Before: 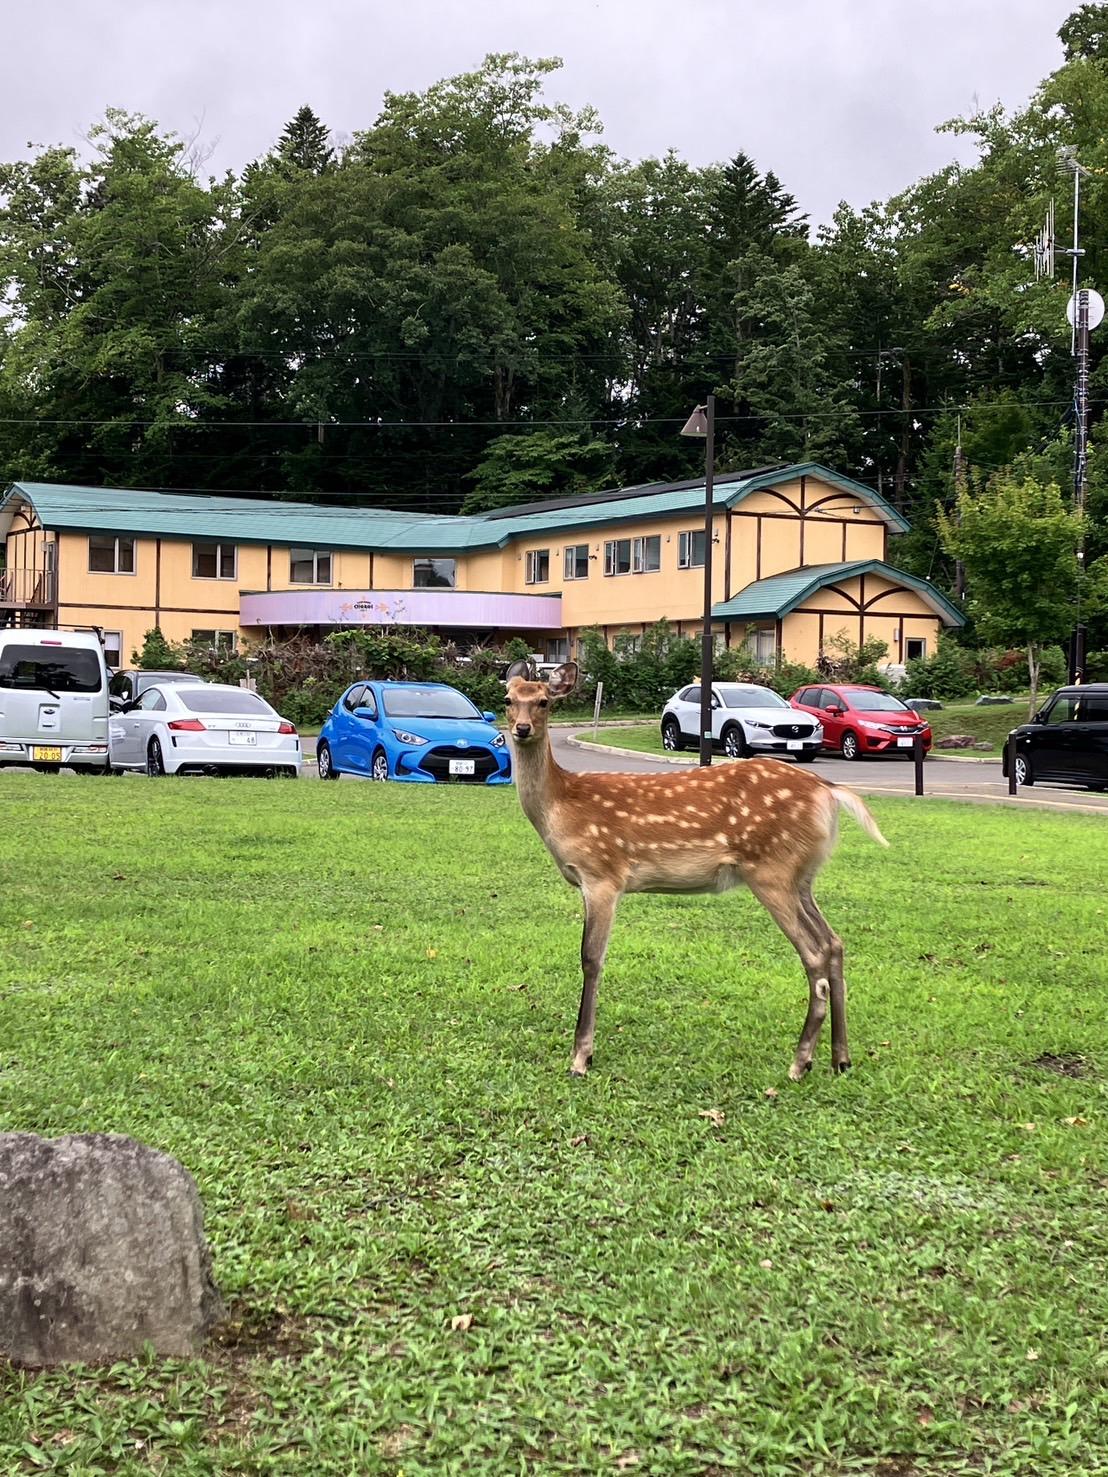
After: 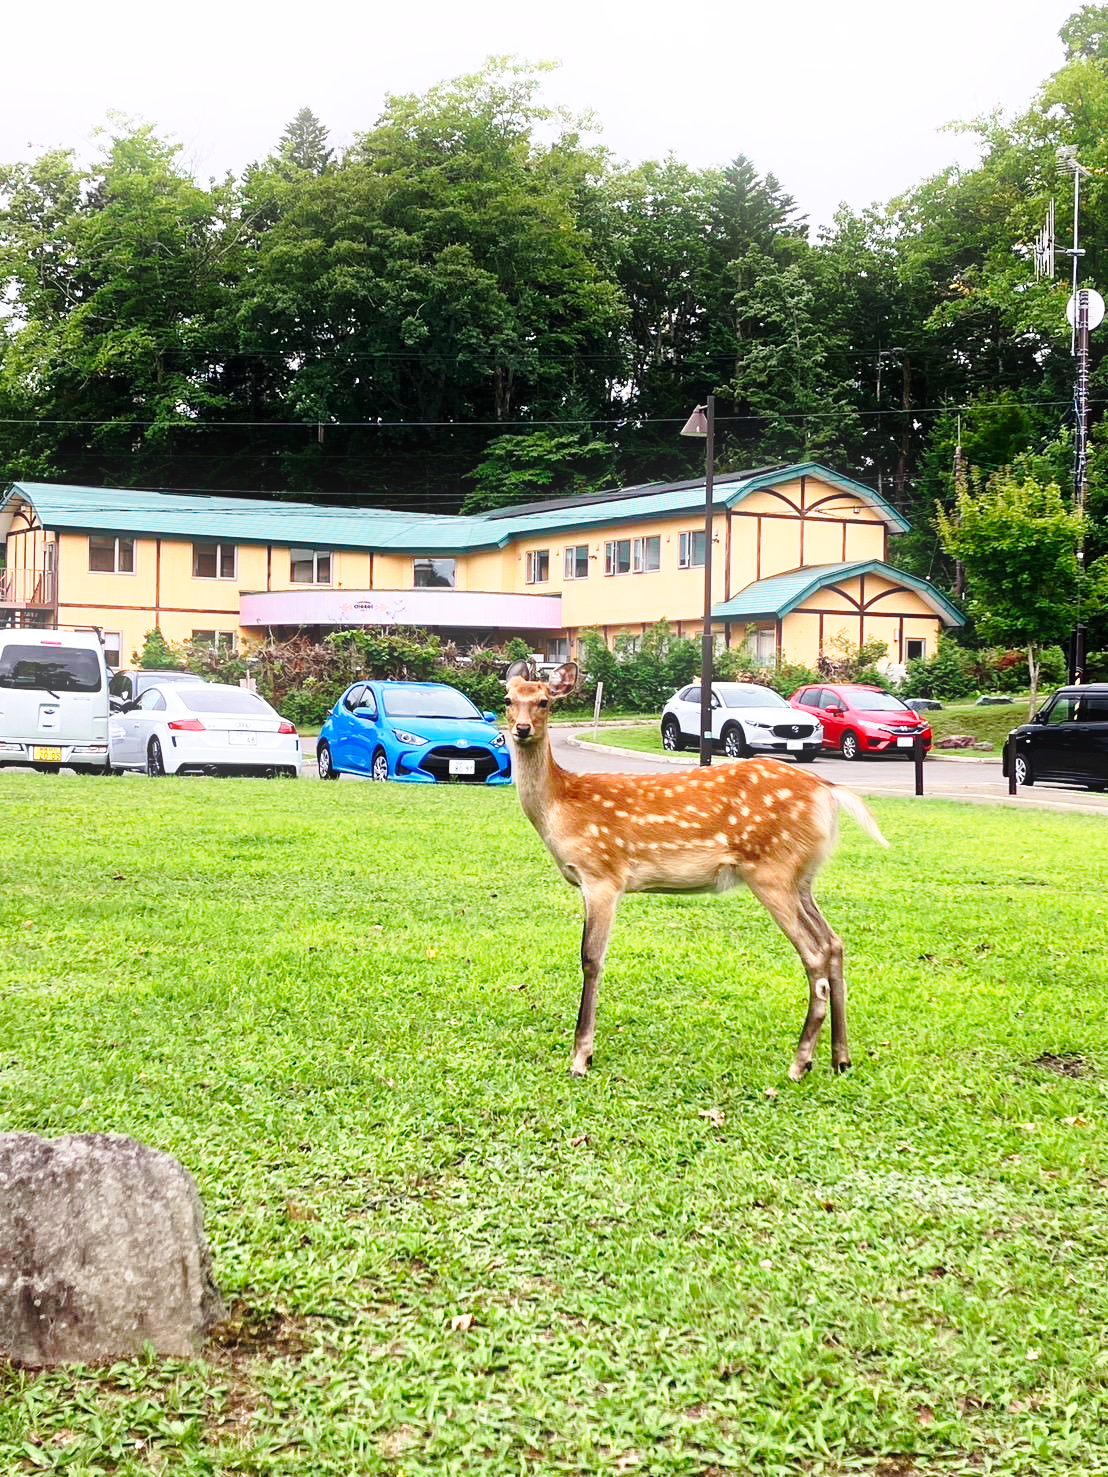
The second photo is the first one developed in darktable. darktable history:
base curve: curves: ch0 [(0, 0) (0.028, 0.03) (0.121, 0.232) (0.46, 0.748) (0.859, 0.968) (1, 1)], preserve colors none
bloom: size 13.65%, threshold 98.39%, strength 4.82%
